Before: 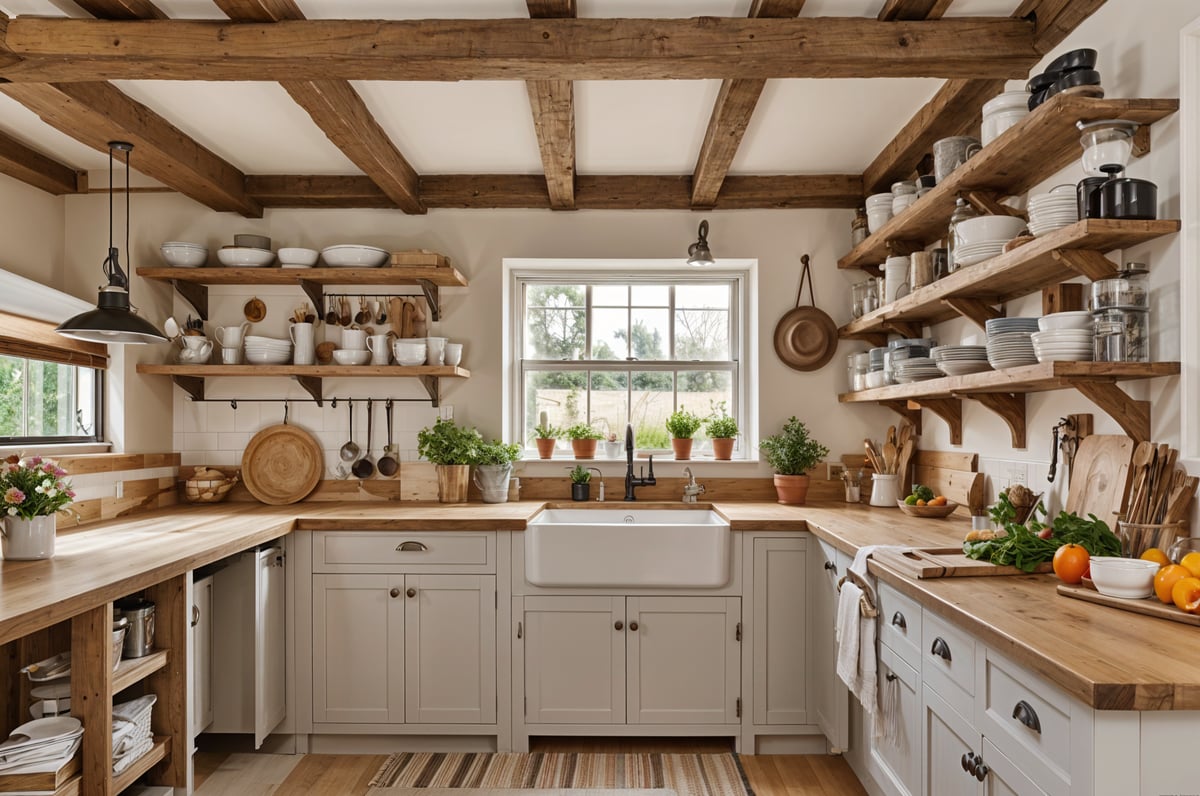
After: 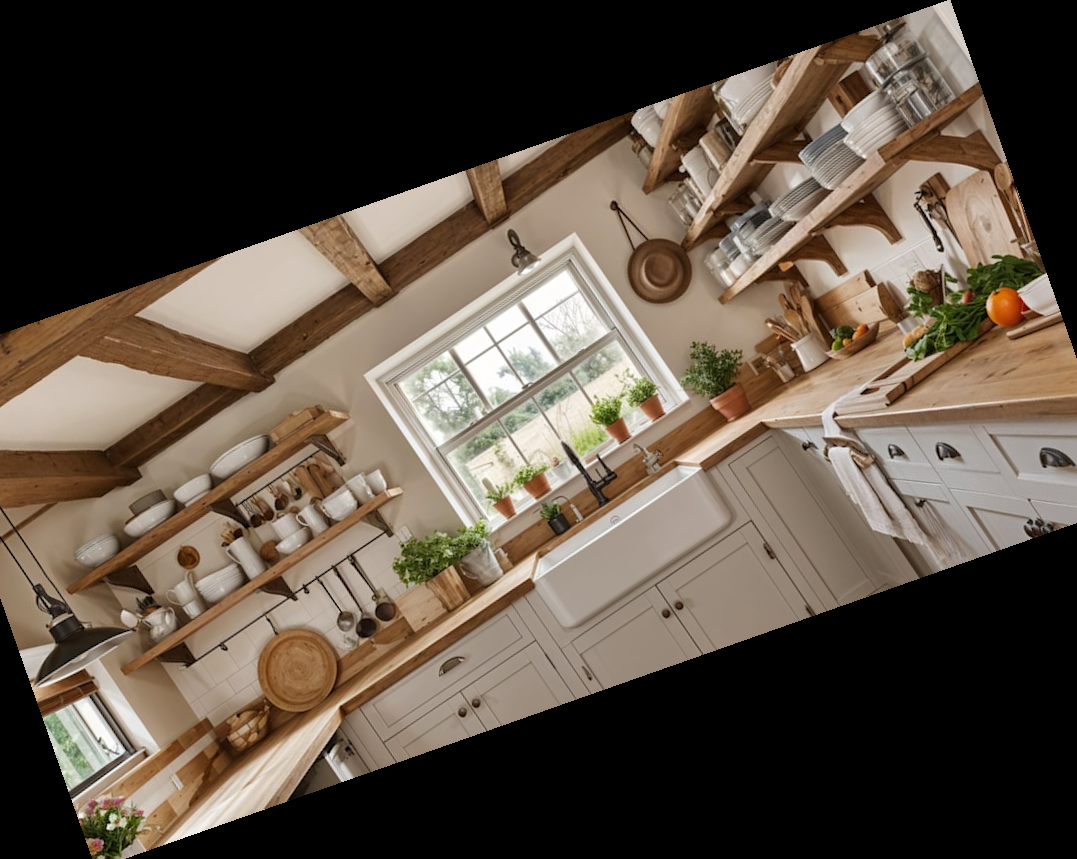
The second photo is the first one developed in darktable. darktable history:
crop and rotate: angle 19.43°, left 6.812%, right 4.125%, bottom 1.087%
rotate and perspective: rotation -14.8°, crop left 0.1, crop right 0.903, crop top 0.25, crop bottom 0.748
